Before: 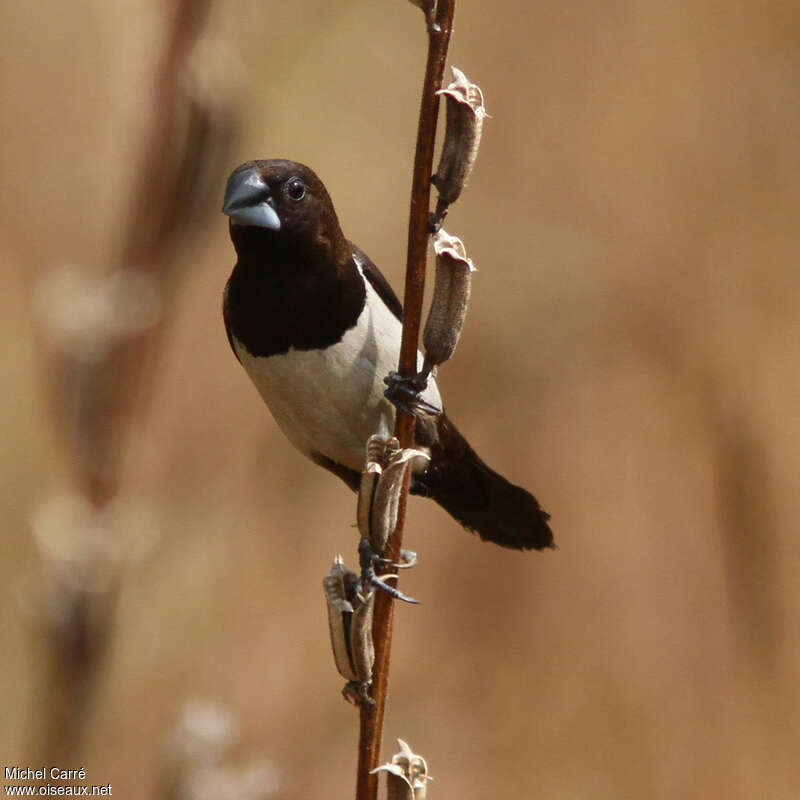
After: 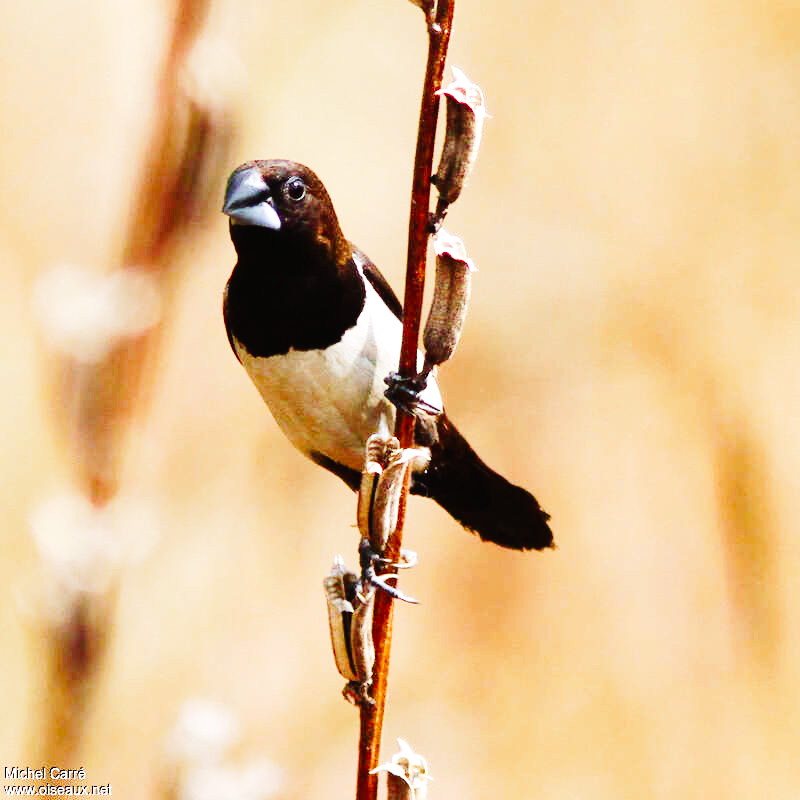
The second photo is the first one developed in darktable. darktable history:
exposure: black level correction 0.001, exposure 0.499 EV, compensate highlight preservation false
color calibration: illuminant as shot in camera, x 0.358, y 0.373, temperature 4628.91 K
tone curve: curves: ch0 [(0, 0.009) (0.037, 0.035) (0.131, 0.126) (0.275, 0.28) (0.476, 0.514) (0.617, 0.667) (0.704, 0.759) (0.813, 0.863) (0.911, 0.931) (0.997, 1)]; ch1 [(0, 0) (0.318, 0.271) (0.444, 0.438) (0.493, 0.496) (0.508, 0.5) (0.534, 0.535) (0.57, 0.582) (0.65, 0.664) (0.746, 0.764) (1, 1)]; ch2 [(0, 0) (0.246, 0.24) (0.36, 0.381) (0.415, 0.434) (0.476, 0.492) (0.502, 0.499) (0.522, 0.518) (0.533, 0.534) (0.586, 0.598) (0.634, 0.643) (0.706, 0.717) (0.853, 0.83) (1, 0.951)], preserve colors none
base curve: curves: ch0 [(0, 0) (0, 0) (0.002, 0.001) (0.008, 0.003) (0.019, 0.011) (0.037, 0.037) (0.064, 0.11) (0.102, 0.232) (0.152, 0.379) (0.216, 0.524) (0.296, 0.665) (0.394, 0.789) (0.512, 0.881) (0.651, 0.945) (0.813, 0.986) (1, 1)], preserve colors none
